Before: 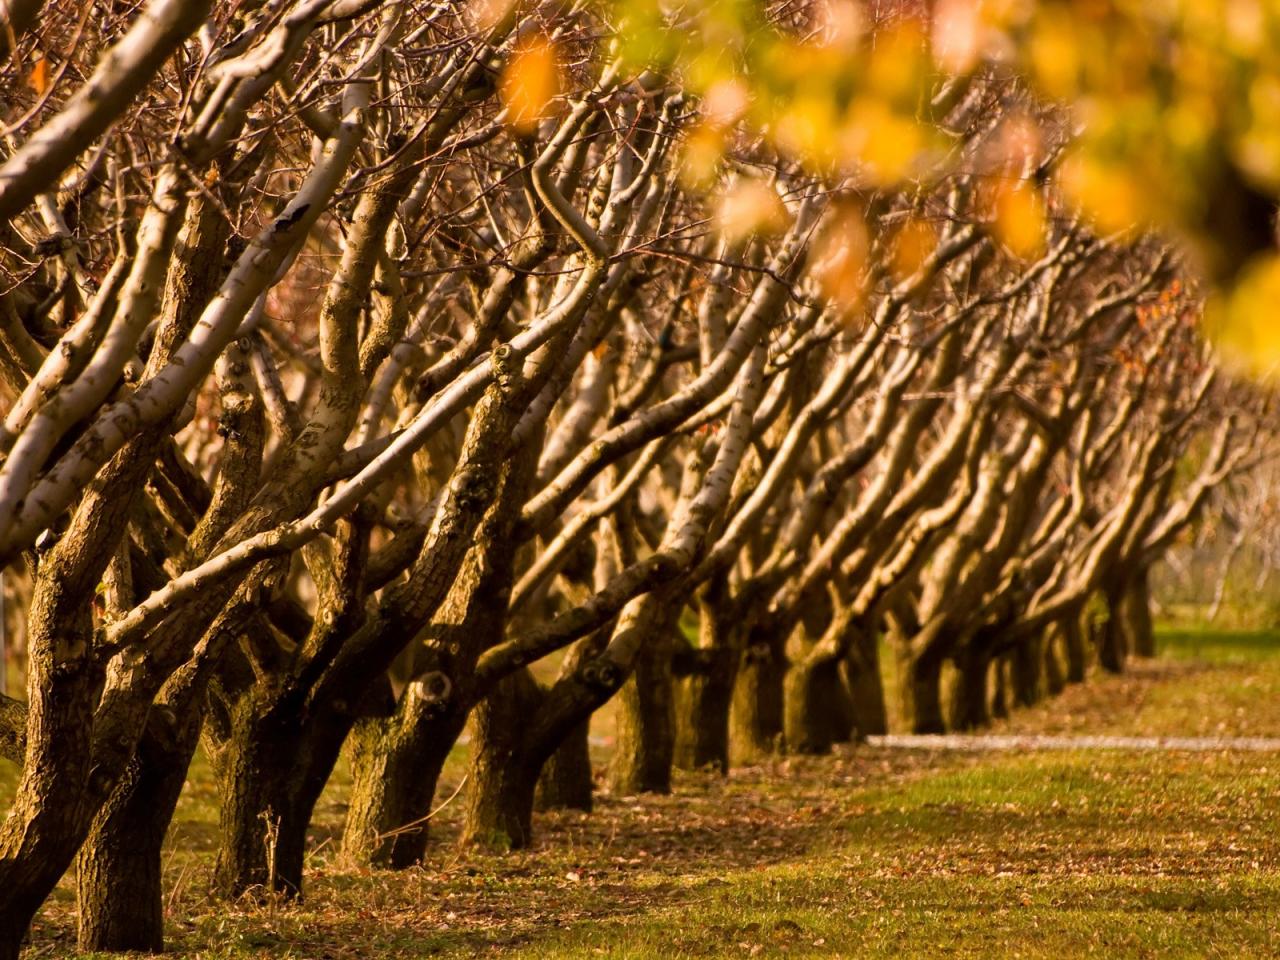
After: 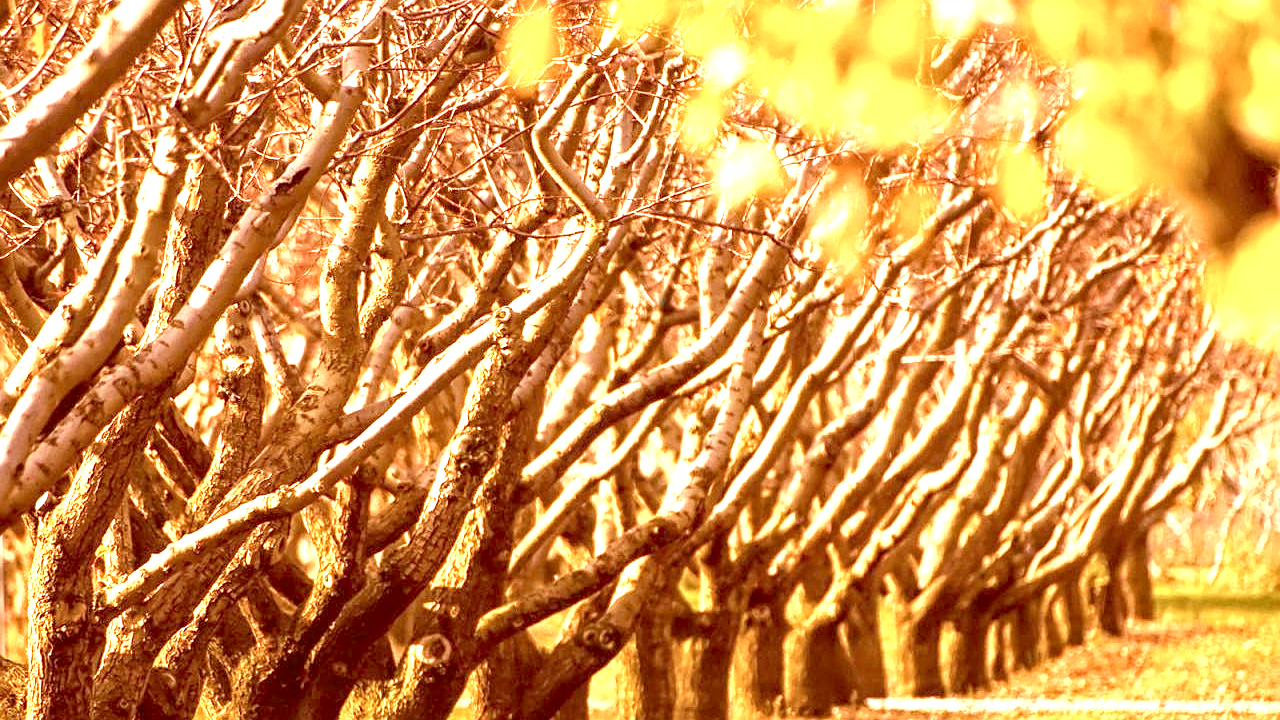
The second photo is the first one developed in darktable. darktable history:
tone equalizer: on, module defaults
sharpen: on, module defaults
exposure: exposure 2.207 EV, compensate highlight preservation false
crop: top 3.857%, bottom 21.132%
contrast brightness saturation: contrast -0.15, brightness 0.05, saturation -0.12
local contrast: highlights 55%, shadows 52%, detail 130%, midtone range 0.452
color correction: highlights a* 9.03, highlights b* 8.71, shadows a* 40, shadows b* 40, saturation 0.8
